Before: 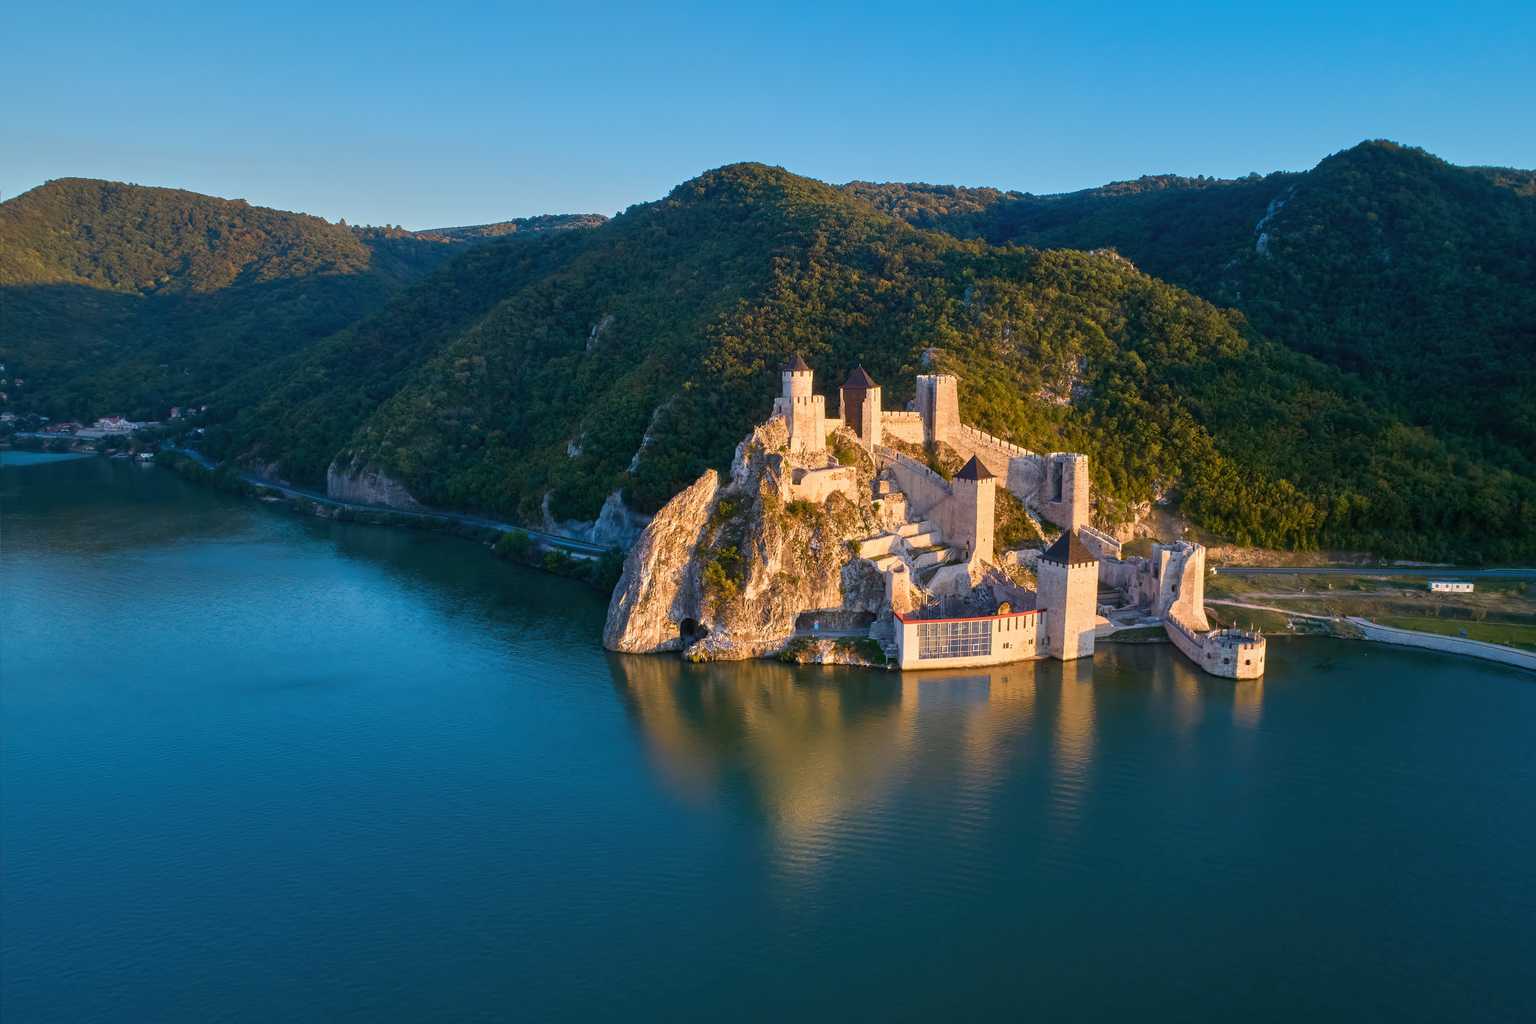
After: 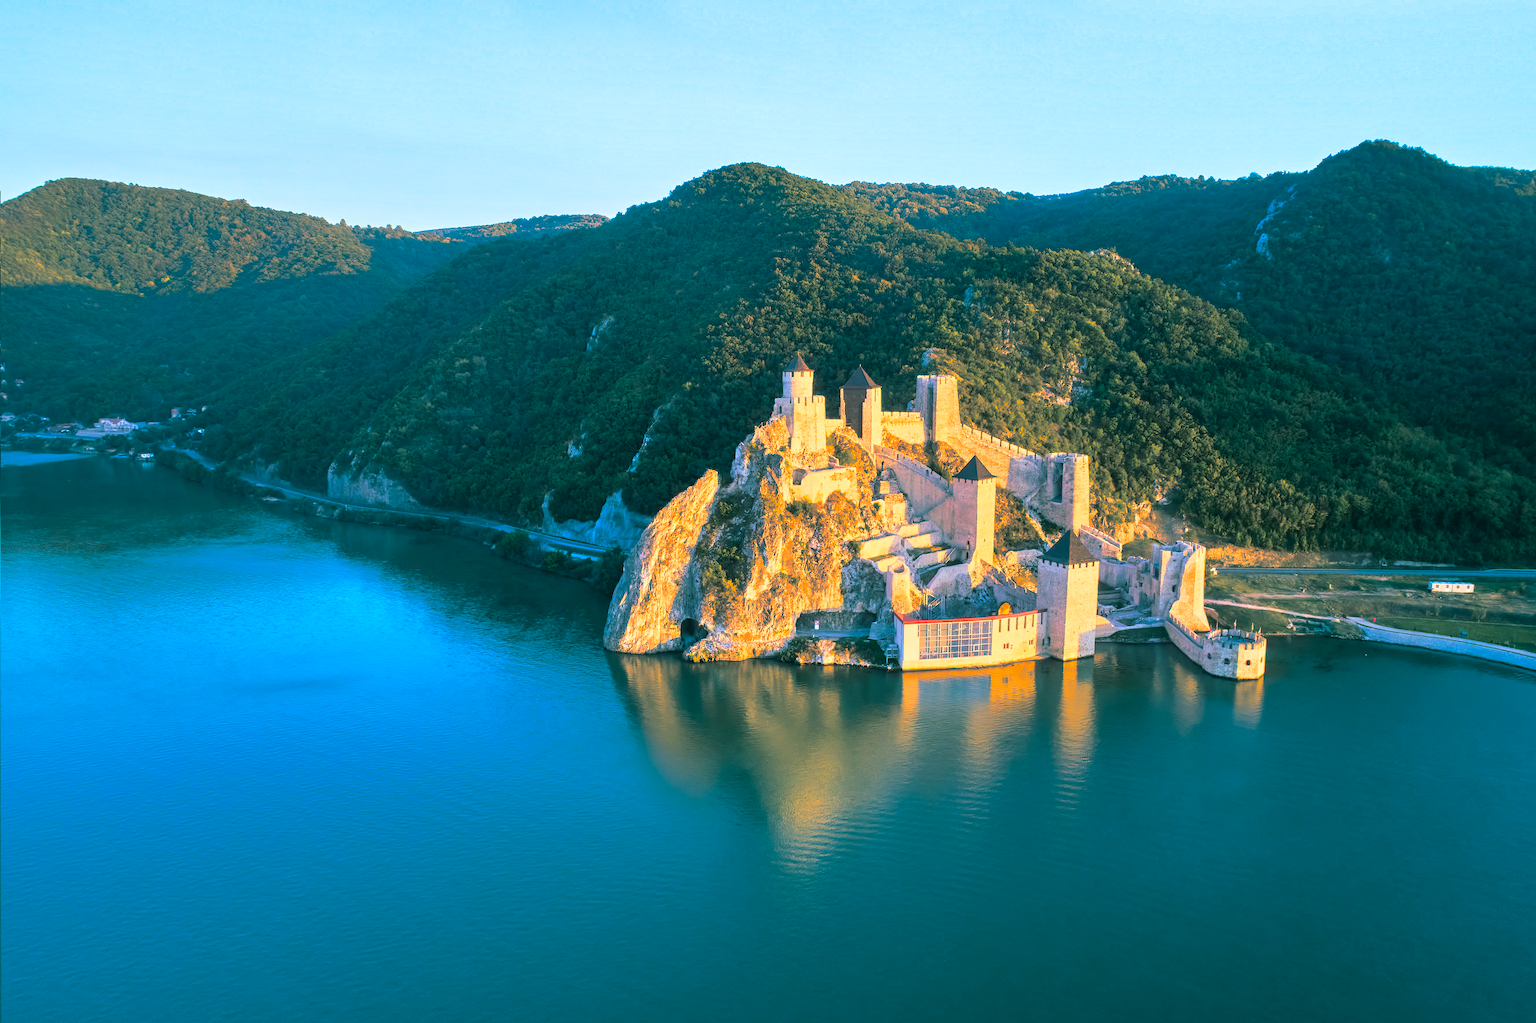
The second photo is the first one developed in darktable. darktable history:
contrast brightness saturation: contrast 0.2, brightness 0.2, saturation 0.8
exposure: black level correction 0, exposure 0.2 EV, compensate exposure bias true, compensate highlight preservation false
split-toning: shadows › hue 186.43°, highlights › hue 49.29°, compress 30.29%
